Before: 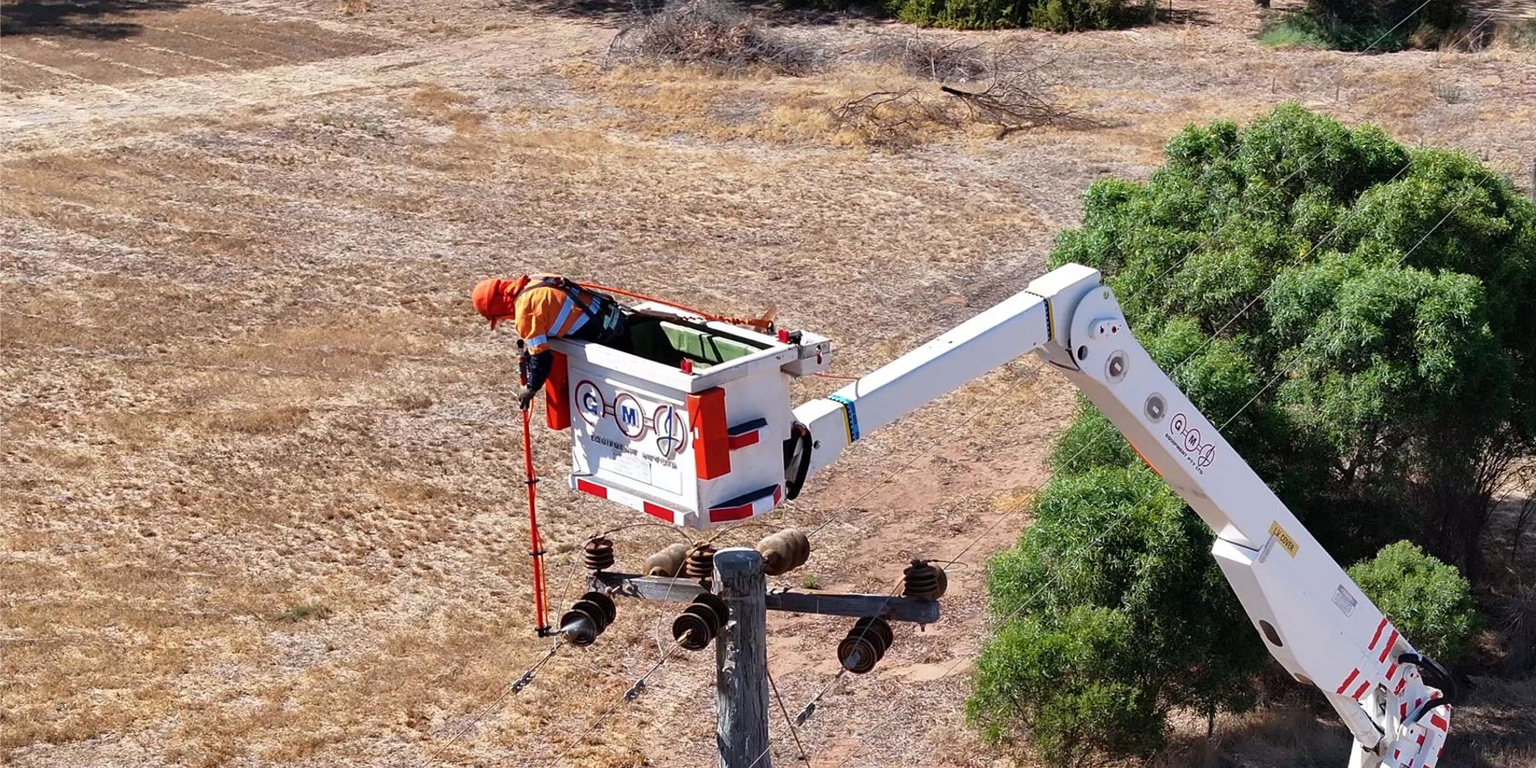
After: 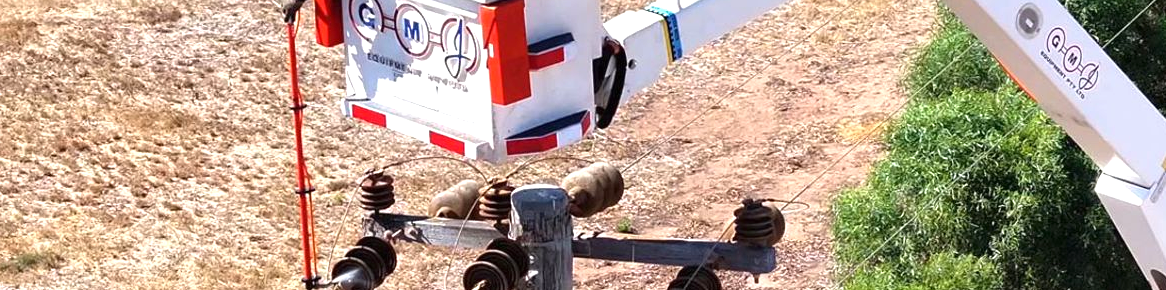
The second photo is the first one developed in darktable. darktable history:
exposure: black level correction 0, exposure 0.702 EV, compensate highlight preservation false
crop: left 18.097%, top 50.874%, right 17.103%, bottom 16.846%
